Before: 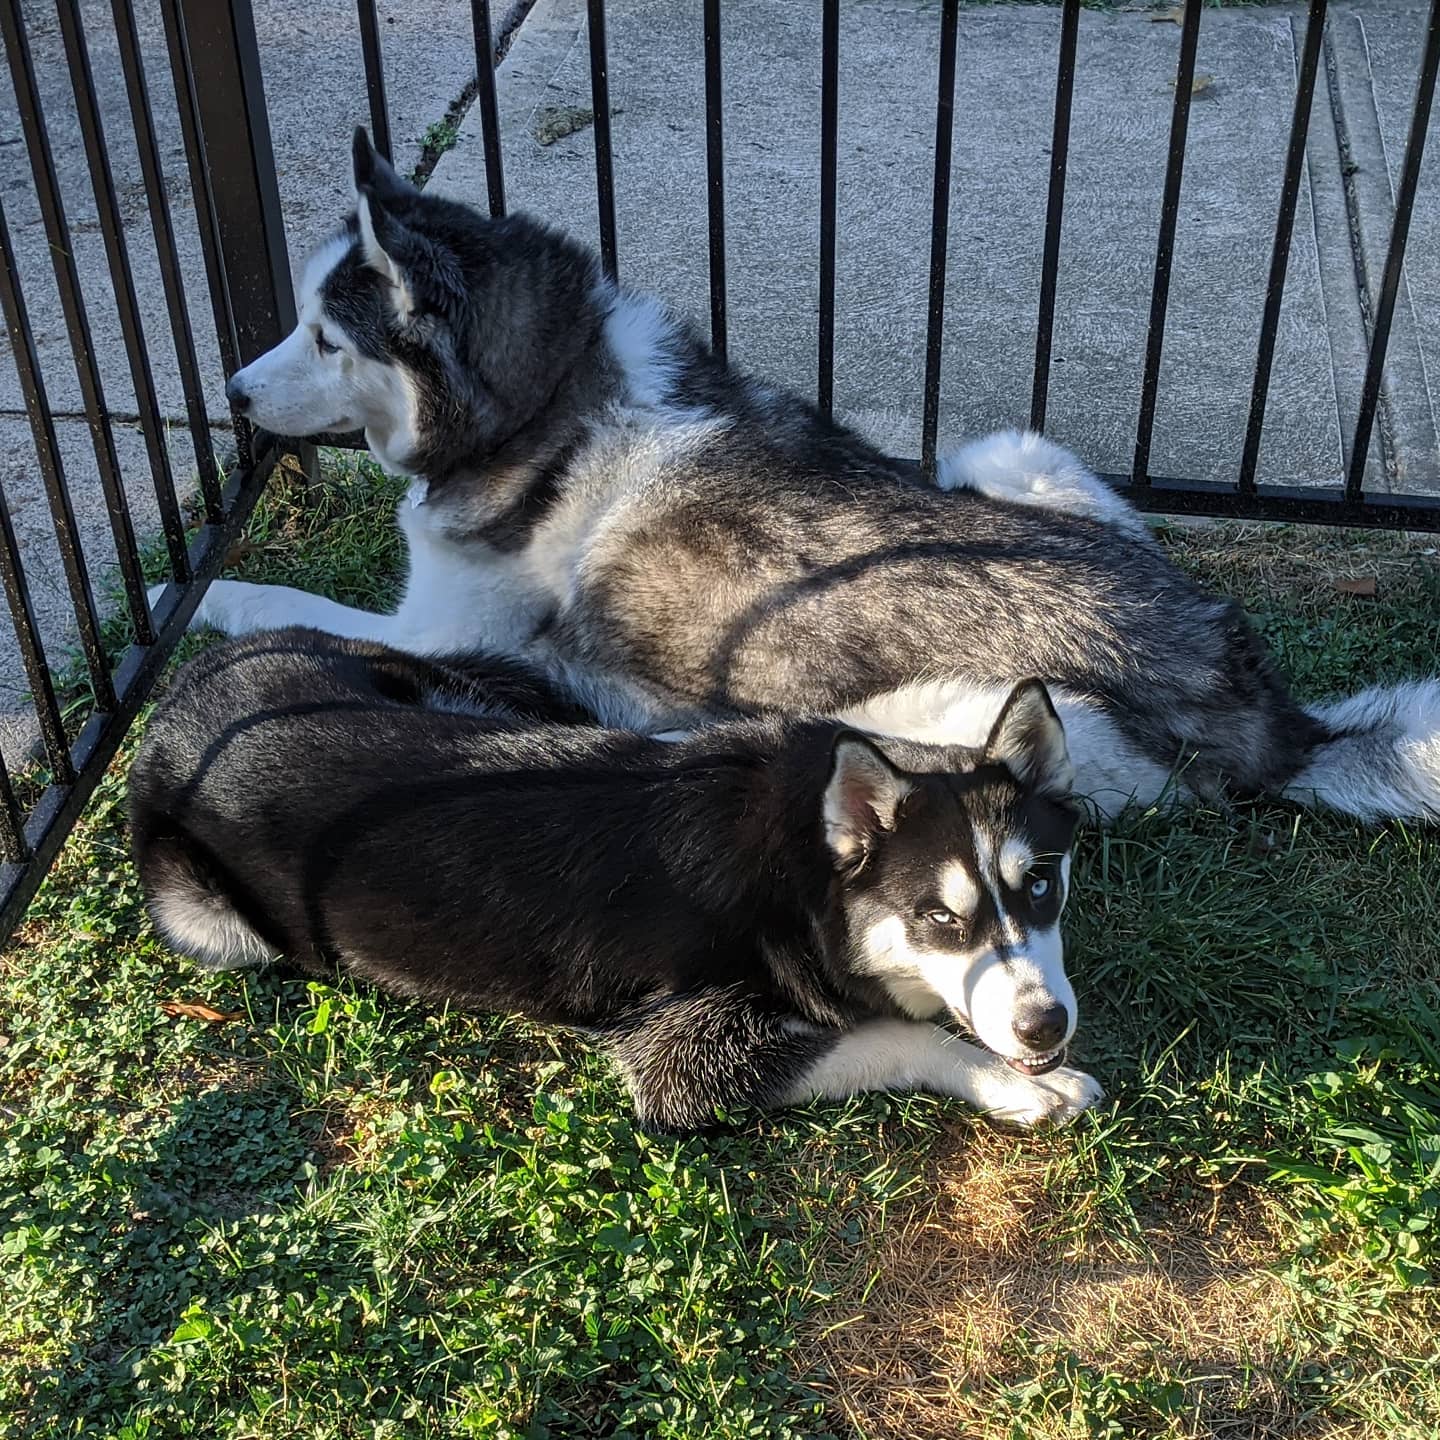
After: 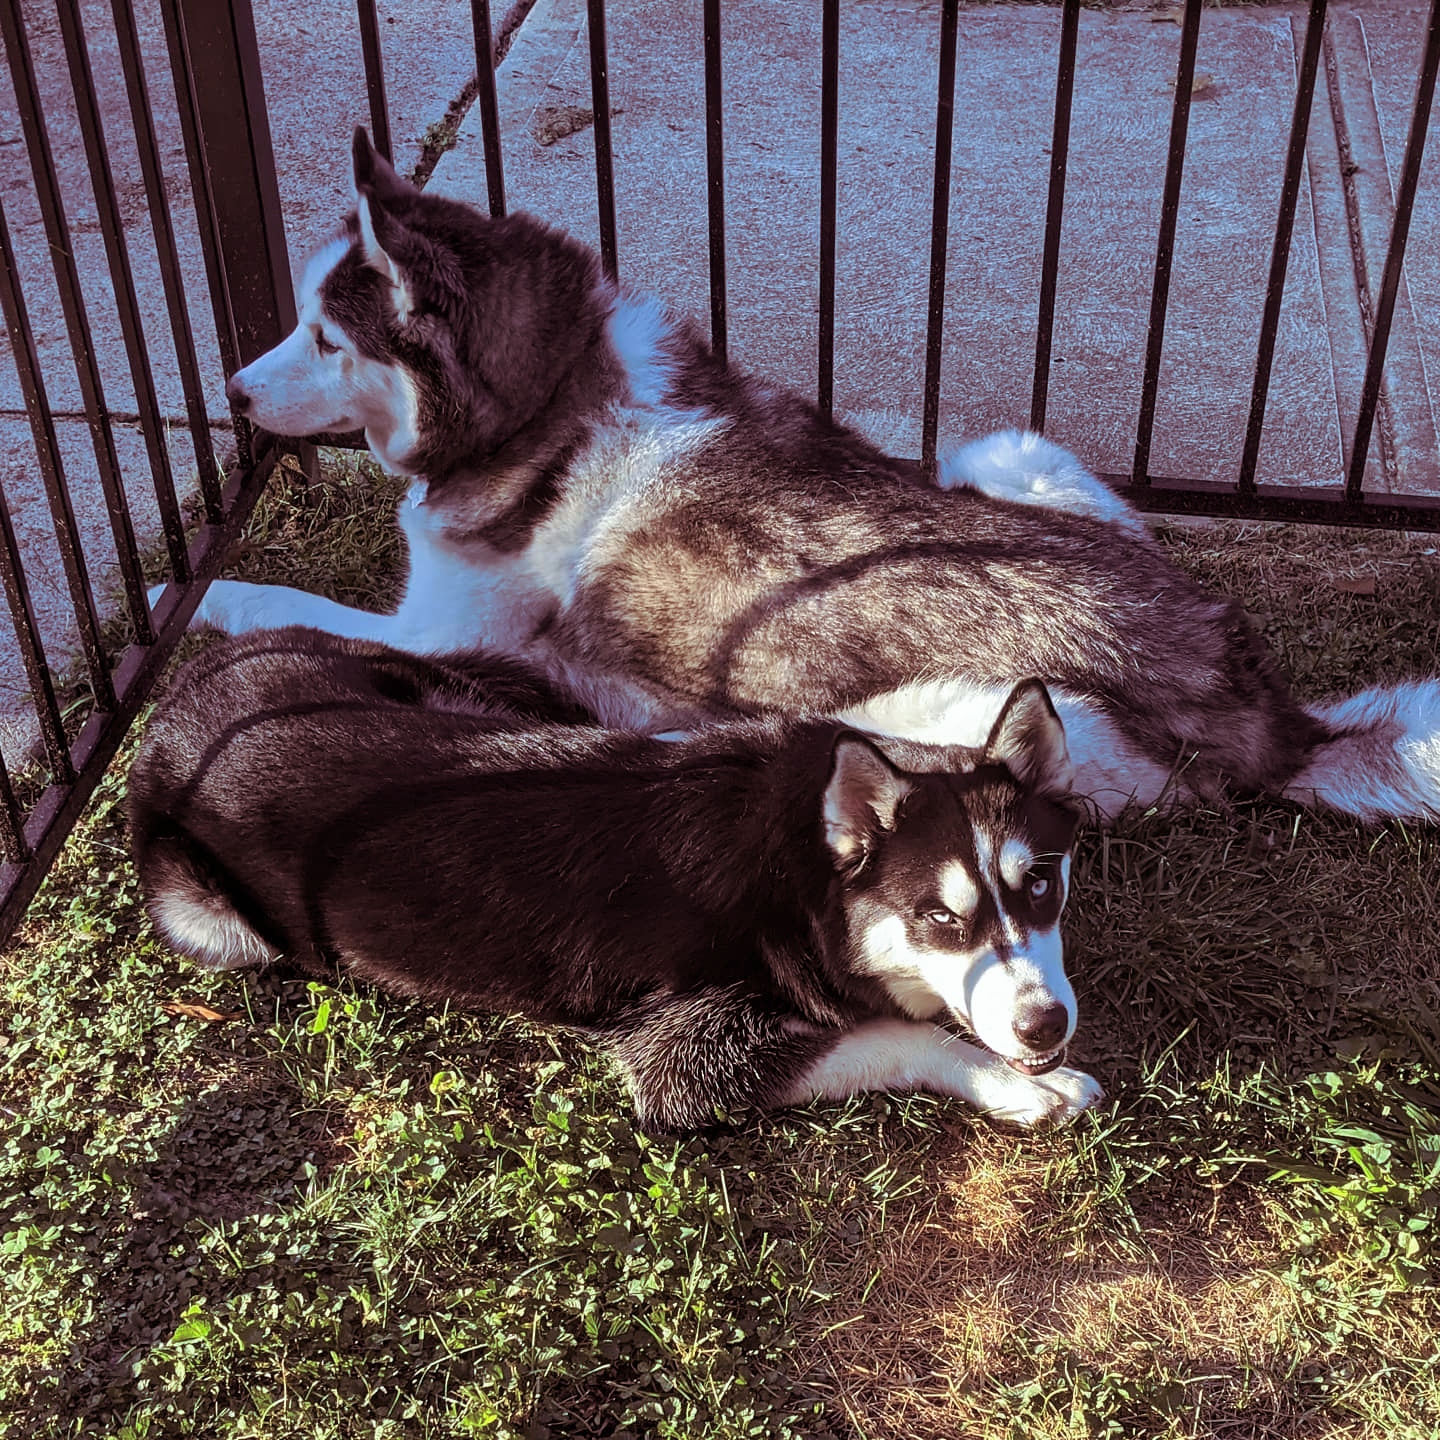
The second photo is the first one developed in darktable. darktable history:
white balance: red 0.967, blue 1.049
split-toning: shadows › hue 360°
velvia: on, module defaults
